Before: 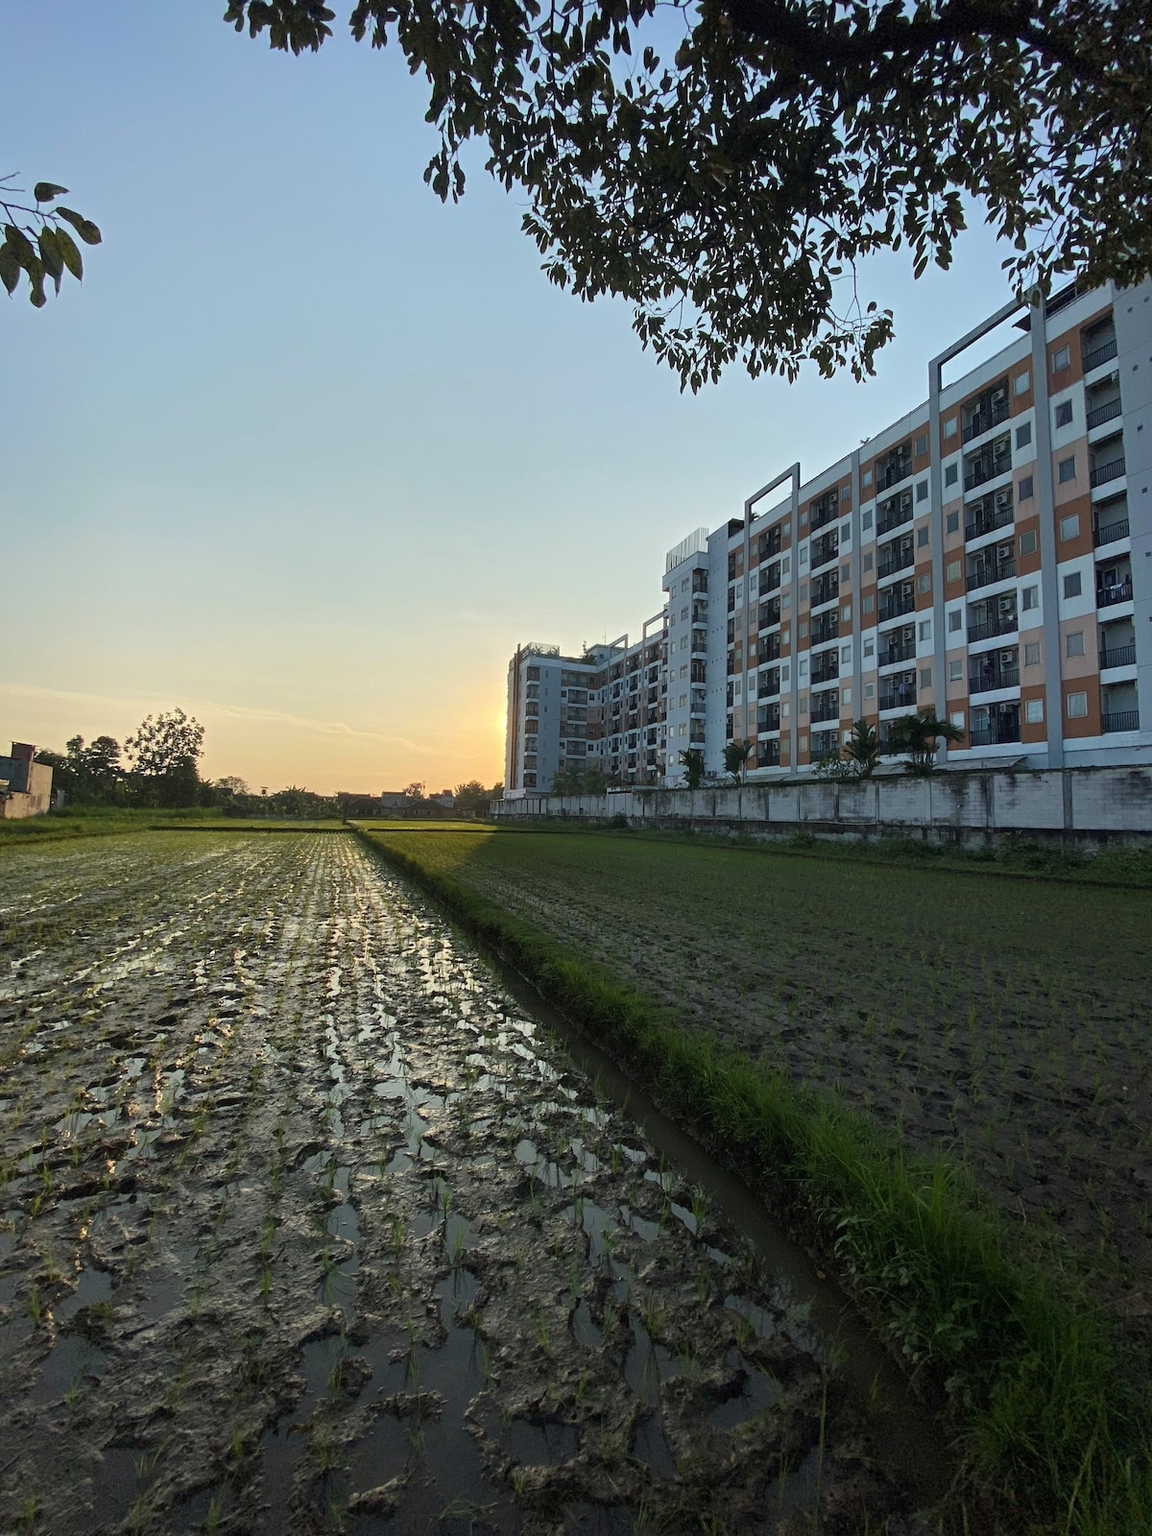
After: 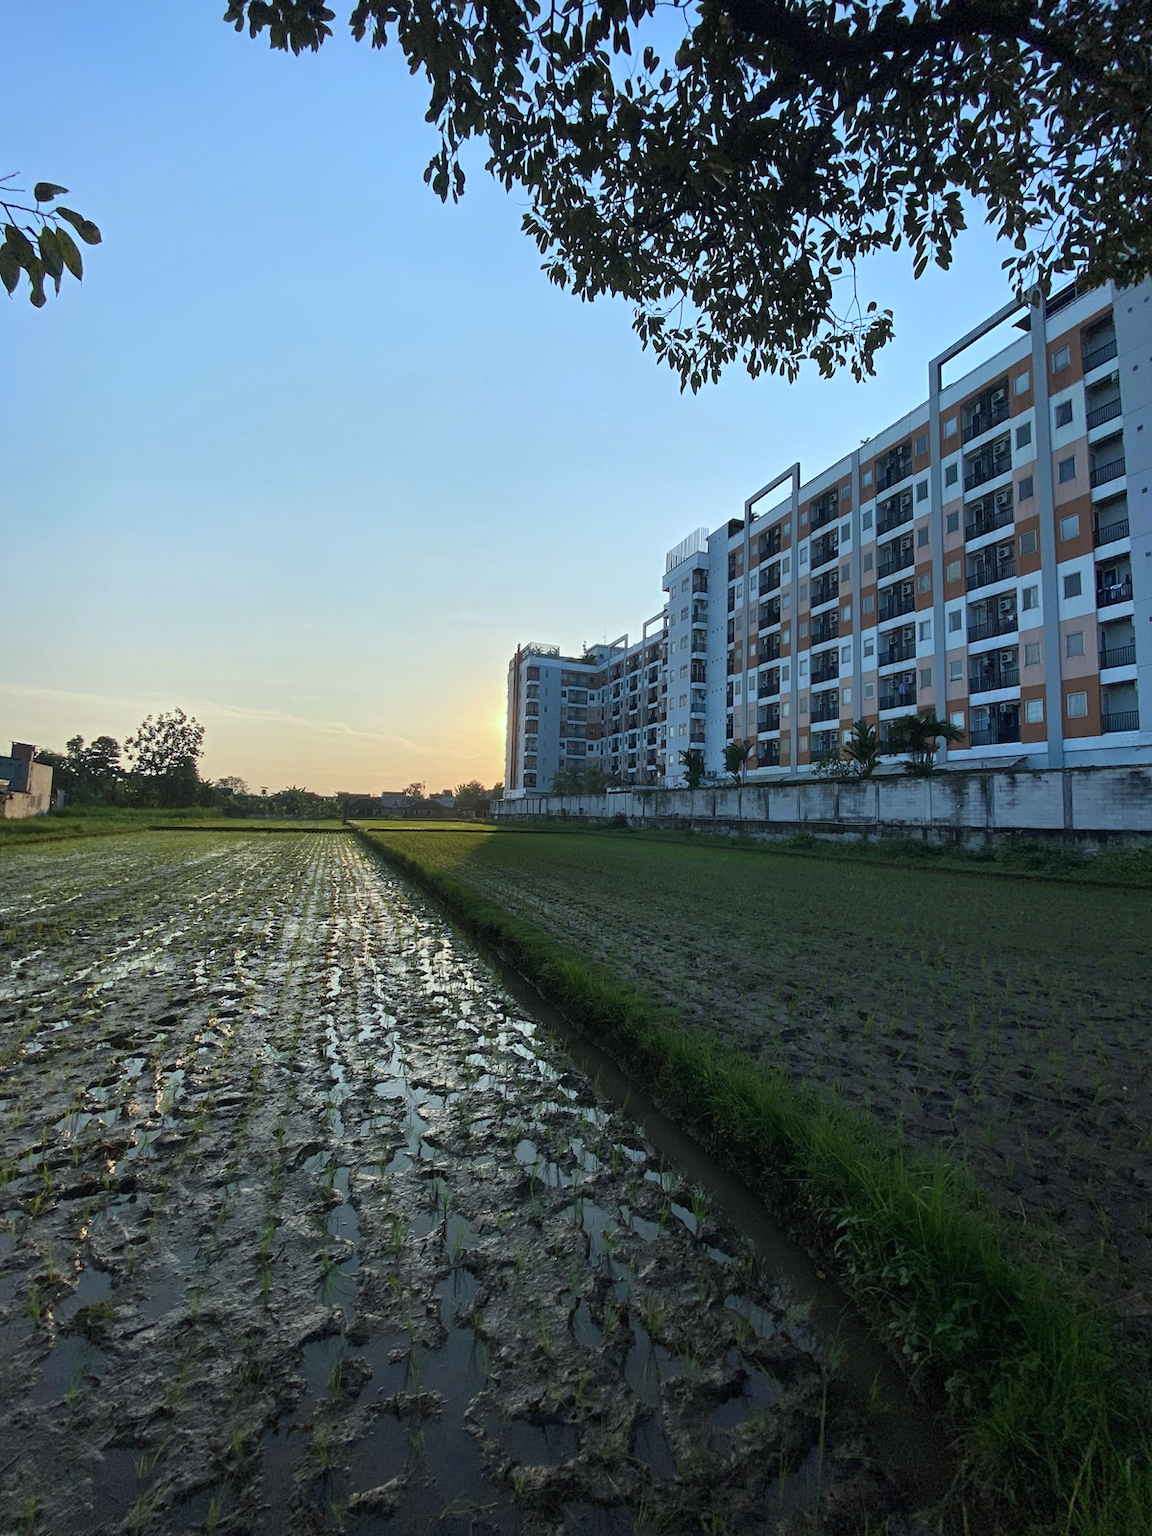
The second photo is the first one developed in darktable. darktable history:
color zones: curves: ch0 [(0.068, 0.464) (0.25, 0.5) (0.48, 0.508) (0.75, 0.536) (0.886, 0.476) (0.967, 0.456)]; ch1 [(0.066, 0.456) (0.25, 0.5) (0.616, 0.508) (0.746, 0.56) (0.934, 0.444)]
color calibration: x 0.37, y 0.377, temperature 4295.2 K
